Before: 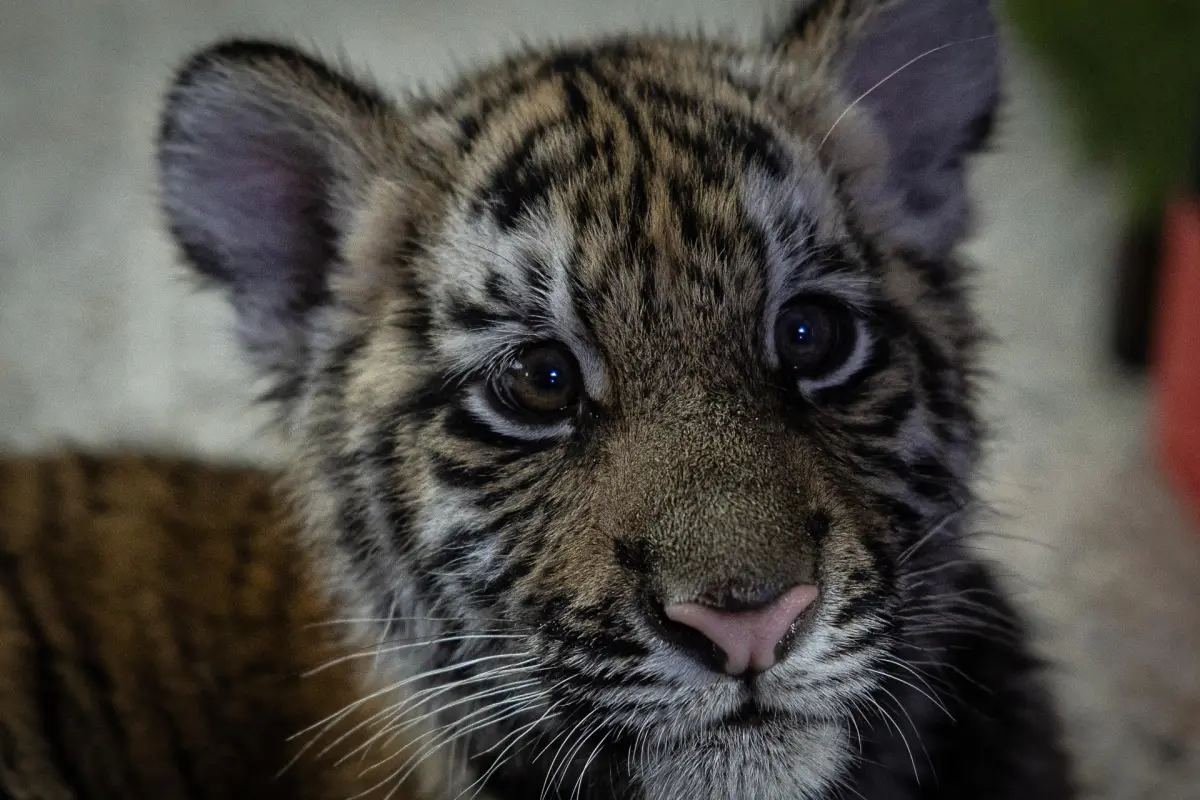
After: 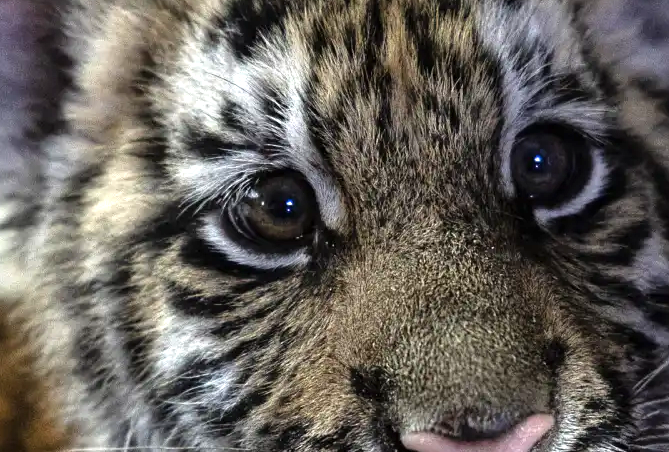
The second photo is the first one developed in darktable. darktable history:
exposure: exposure 1 EV, compensate highlight preservation false
crop and rotate: left 22.048%, top 21.528%, right 22.137%, bottom 21.906%
tone equalizer: -8 EV -0.431 EV, -7 EV -0.426 EV, -6 EV -0.328 EV, -5 EV -0.24 EV, -3 EV 0.237 EV, -2 EV 0.309 EV, -1 EV 0.411 EV, +0 EV 0.431 EV
